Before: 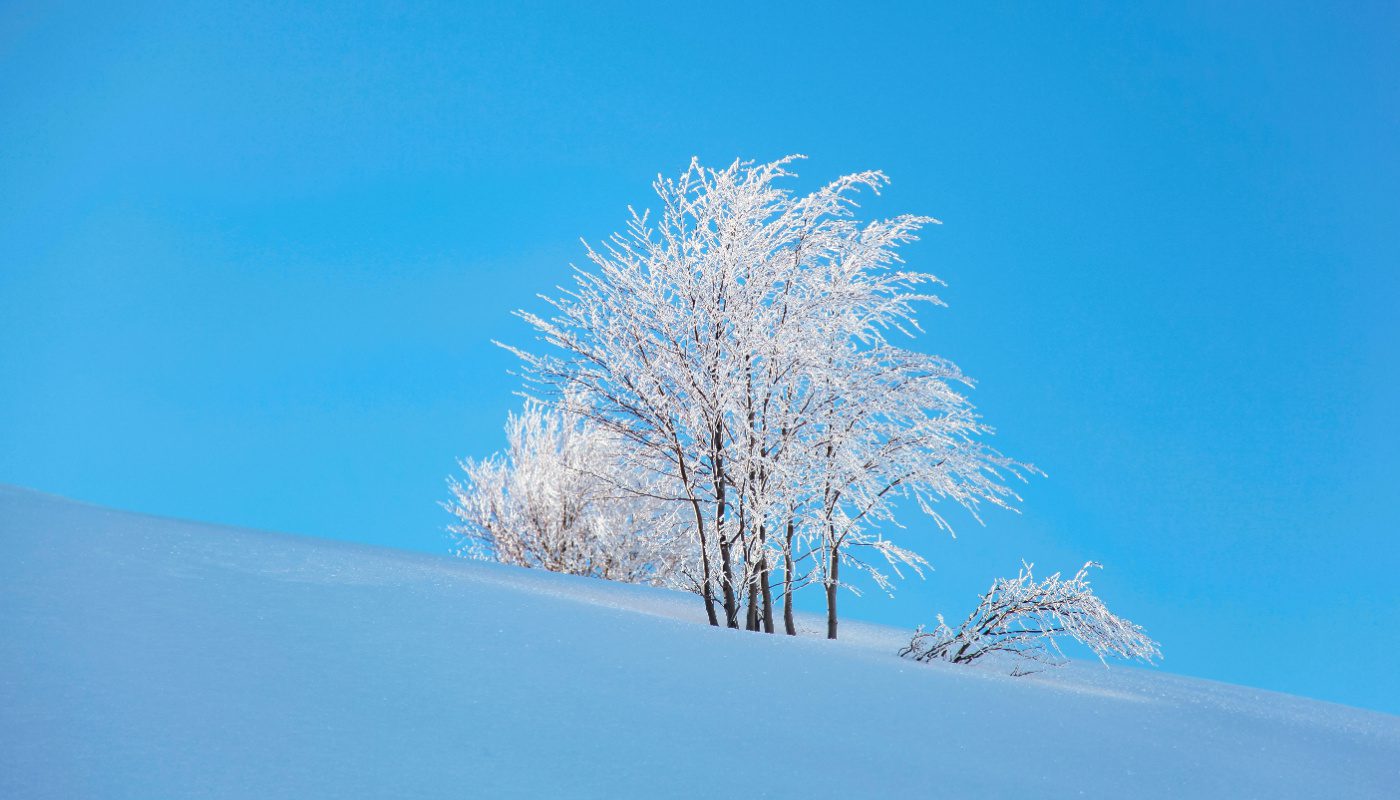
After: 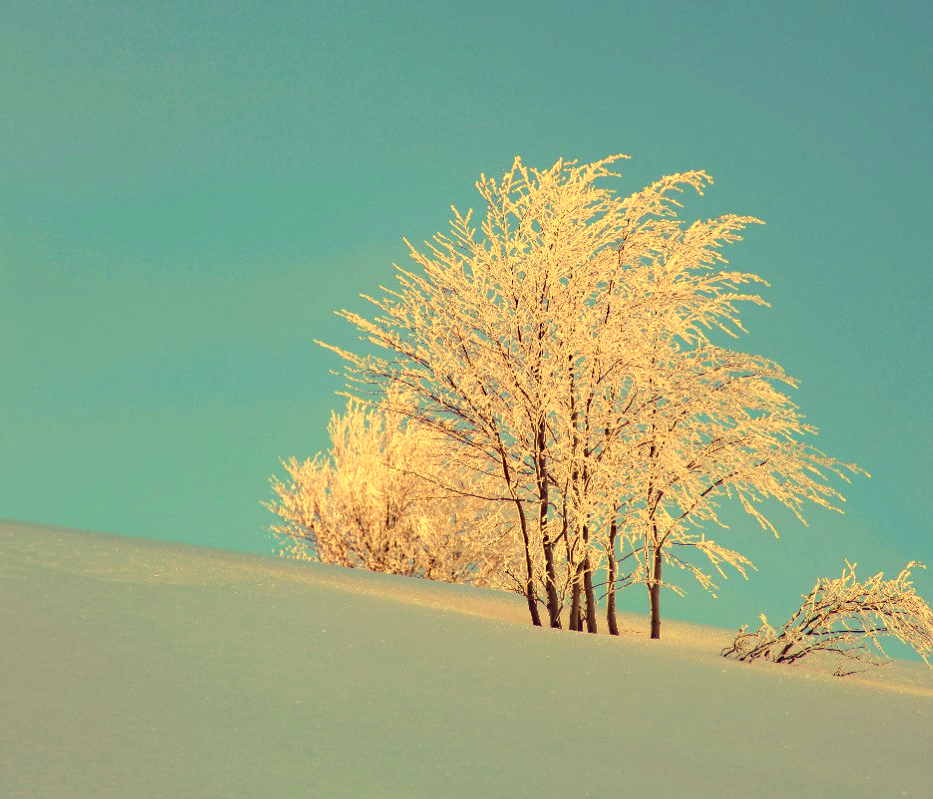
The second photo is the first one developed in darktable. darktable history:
color correction: highlights a* 10.12, highlights b* 39.04, shadows a* 14.62, shadows b* 3.37
crop and rotate: left 12.673%, right 20.66%
white balance: red 1.123, blue 0.83
haze removal: compatibility mode true, adaptive false
rotate and perspective: crop left 0, crop top 0
velvia: on, module defaults
